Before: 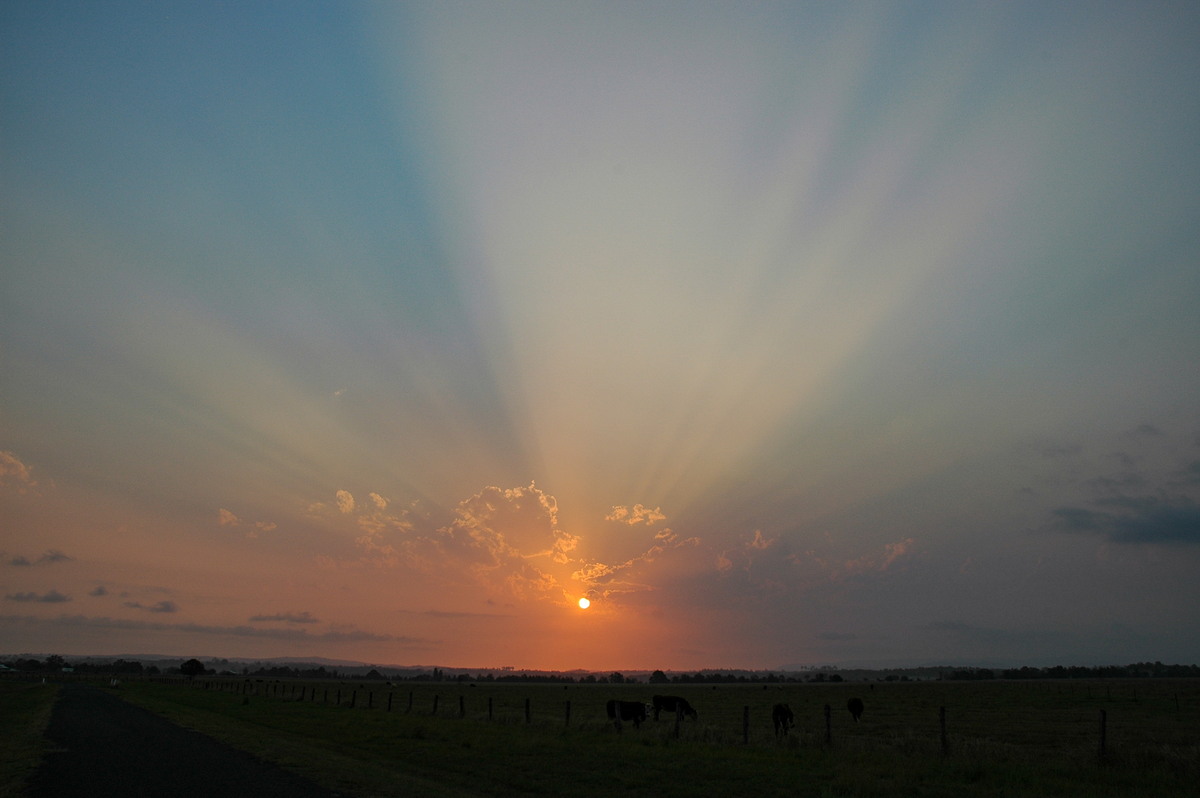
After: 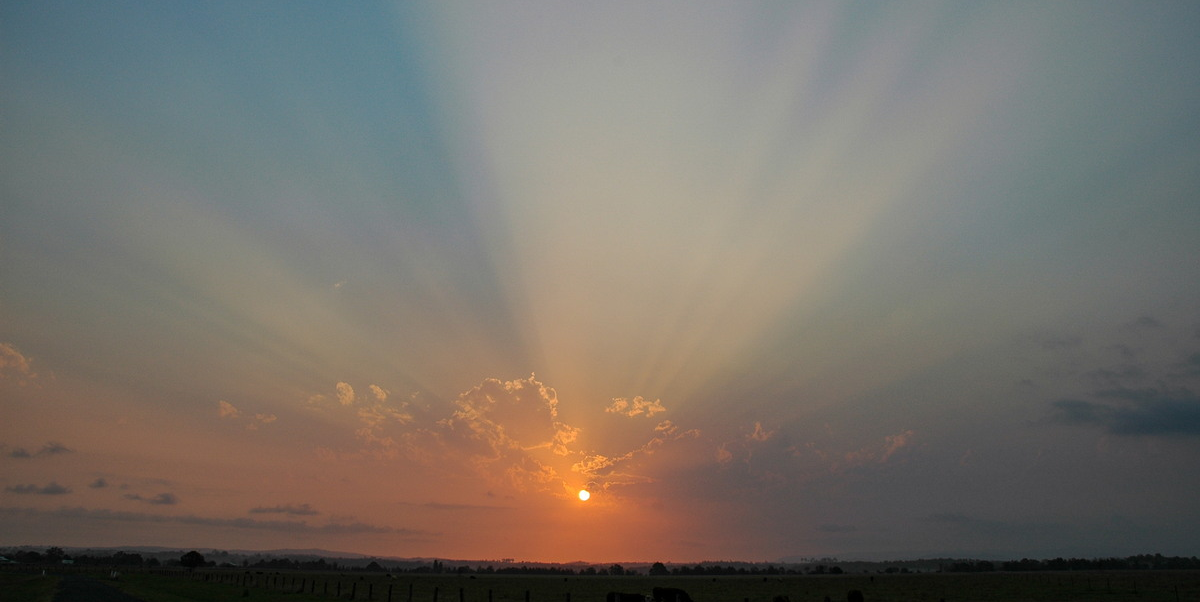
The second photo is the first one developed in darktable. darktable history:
crop: top 13.617%, bottom 10.94%
